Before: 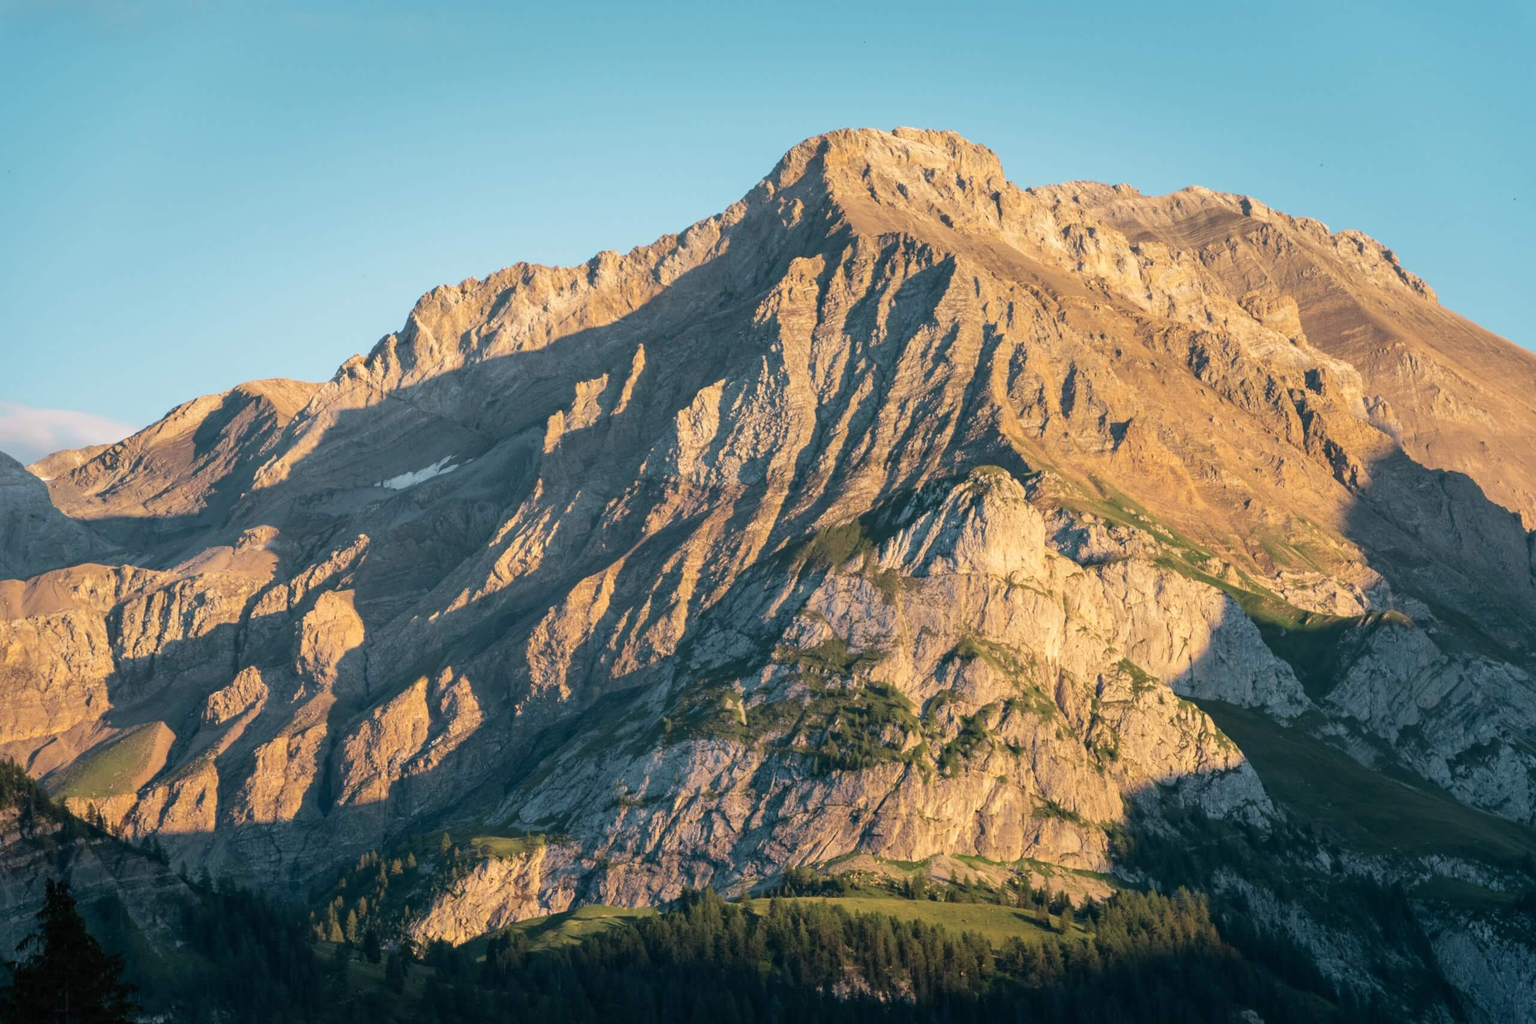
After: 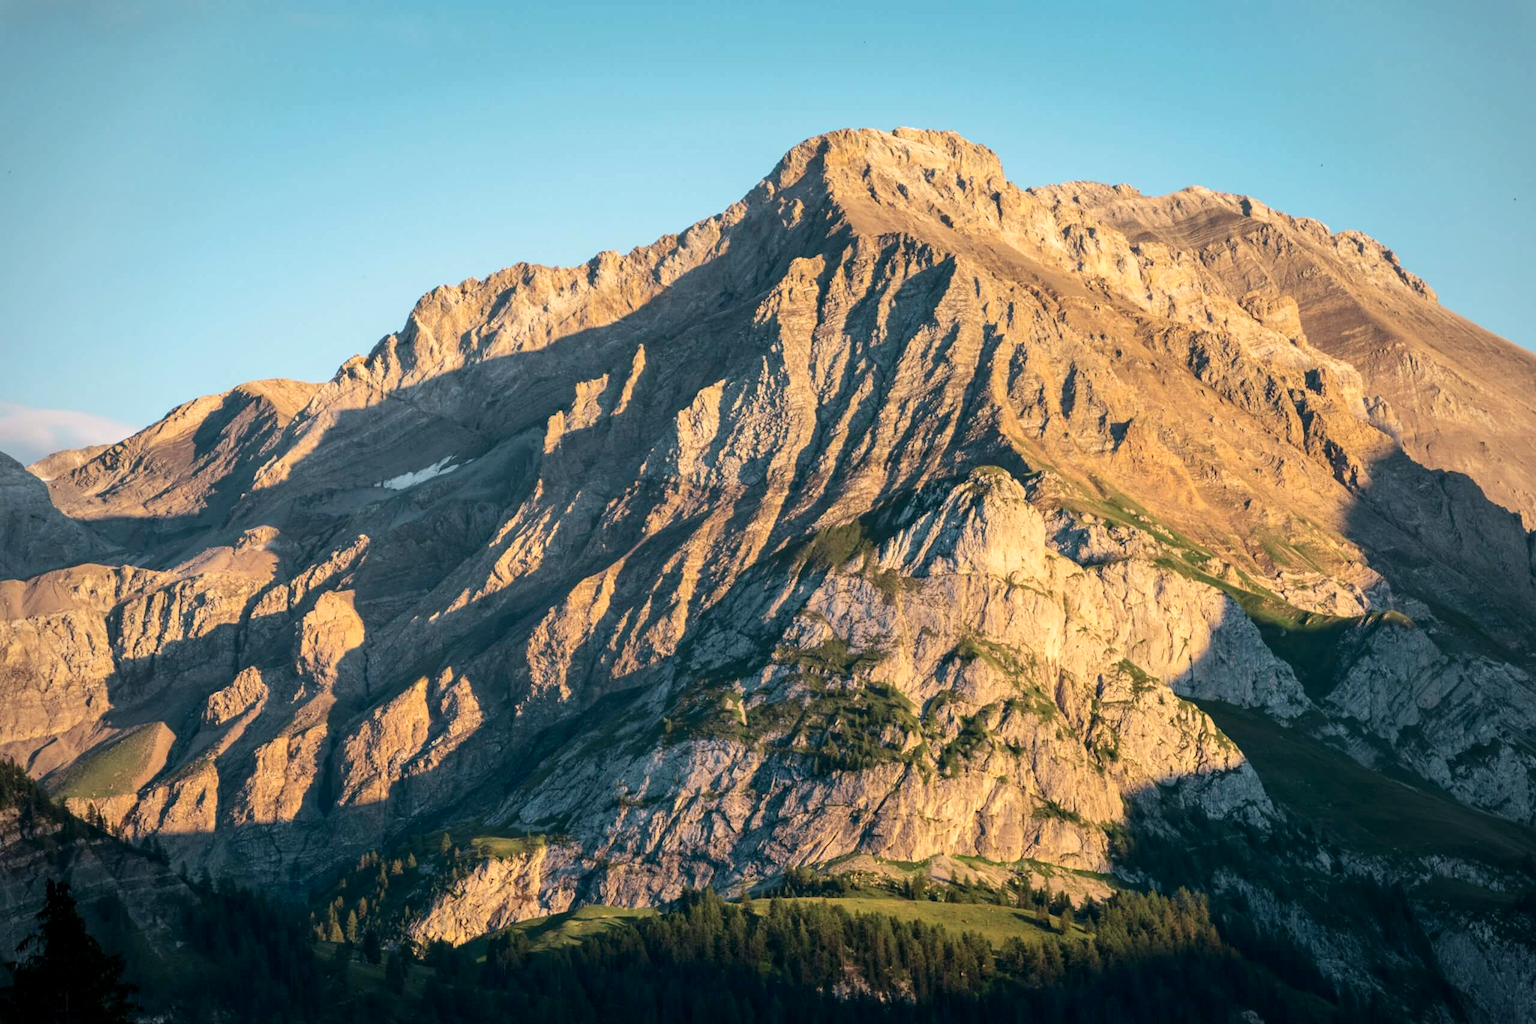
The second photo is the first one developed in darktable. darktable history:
local contrast: highlights 100%, shadows 100%, detail 120%, midtone range 0.2
contrast brightness saturation: contrast 0.15, brightness -0.01, saturation 0.1
vignetting: fall-off radius 81.94%
